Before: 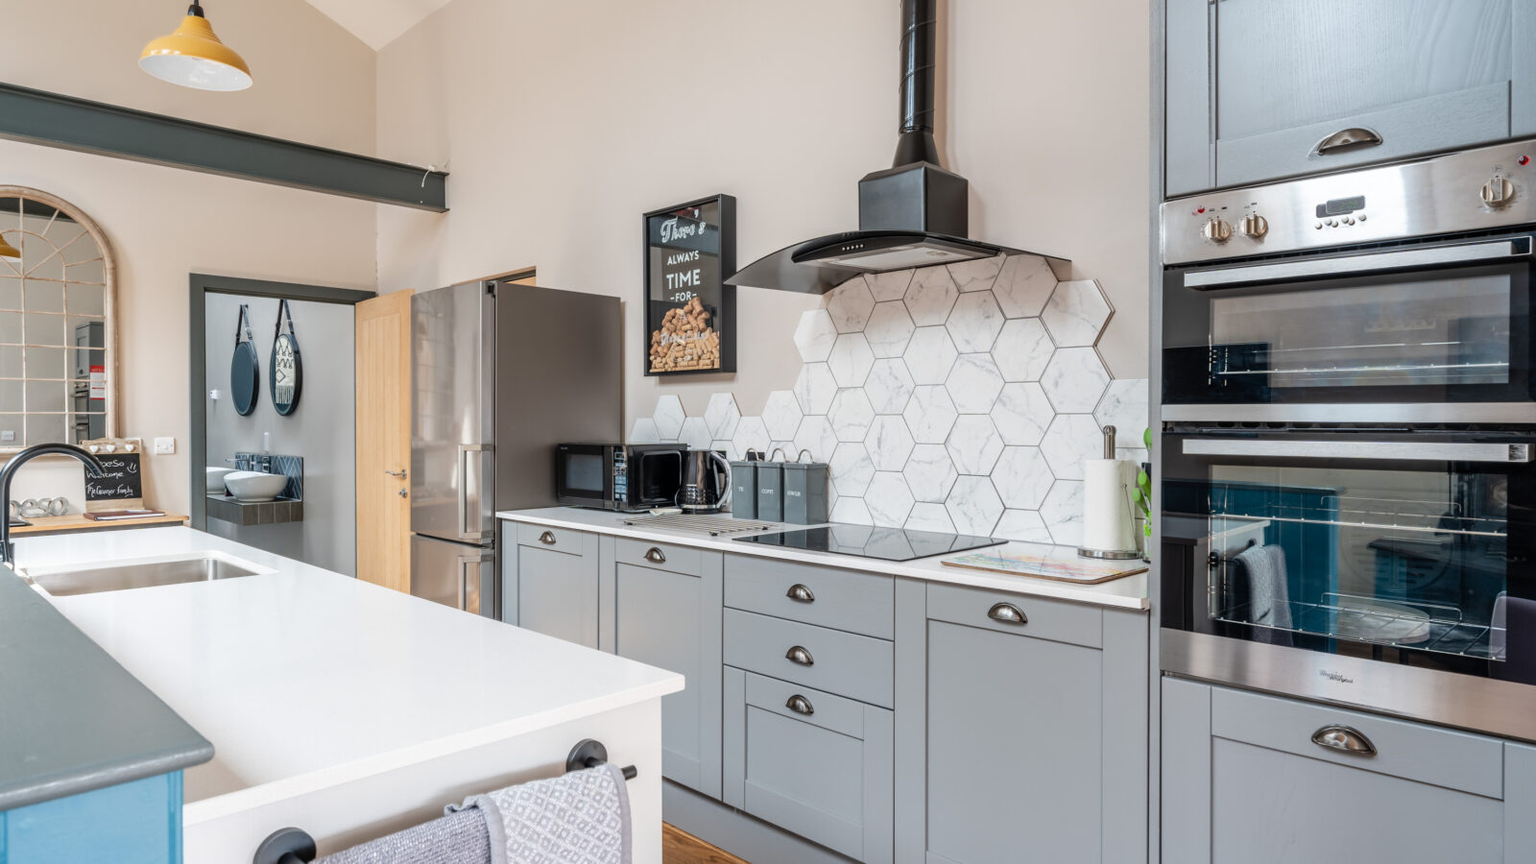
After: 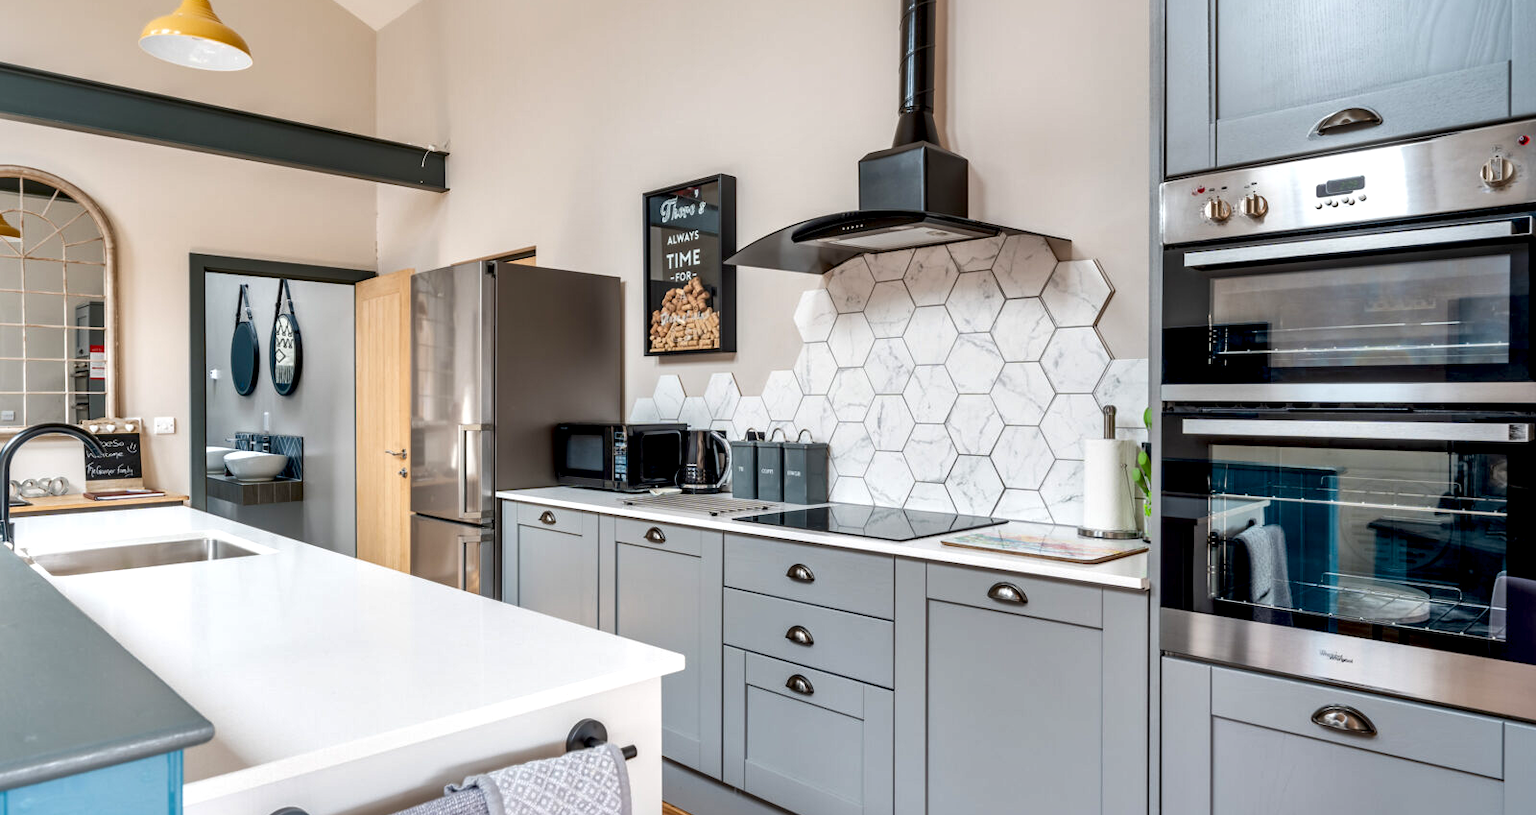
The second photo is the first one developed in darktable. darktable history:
crop and rotate: top 2.393%, bottom 3.234%
color balance rgb: global offset › luminance -0.88%, perceptual saturation grading › global saturation 0.454%, perceptual brilliance grading › global brilliance 2.606%, perceptual brilliance grading › highlights -3.223%, perceptual brilliance grading › shadows 3.372%, global vibrance 20%
local contrast: mode bilateral grid, contrast 69, coarseness 75, detail 180%, midtone range 0.2
